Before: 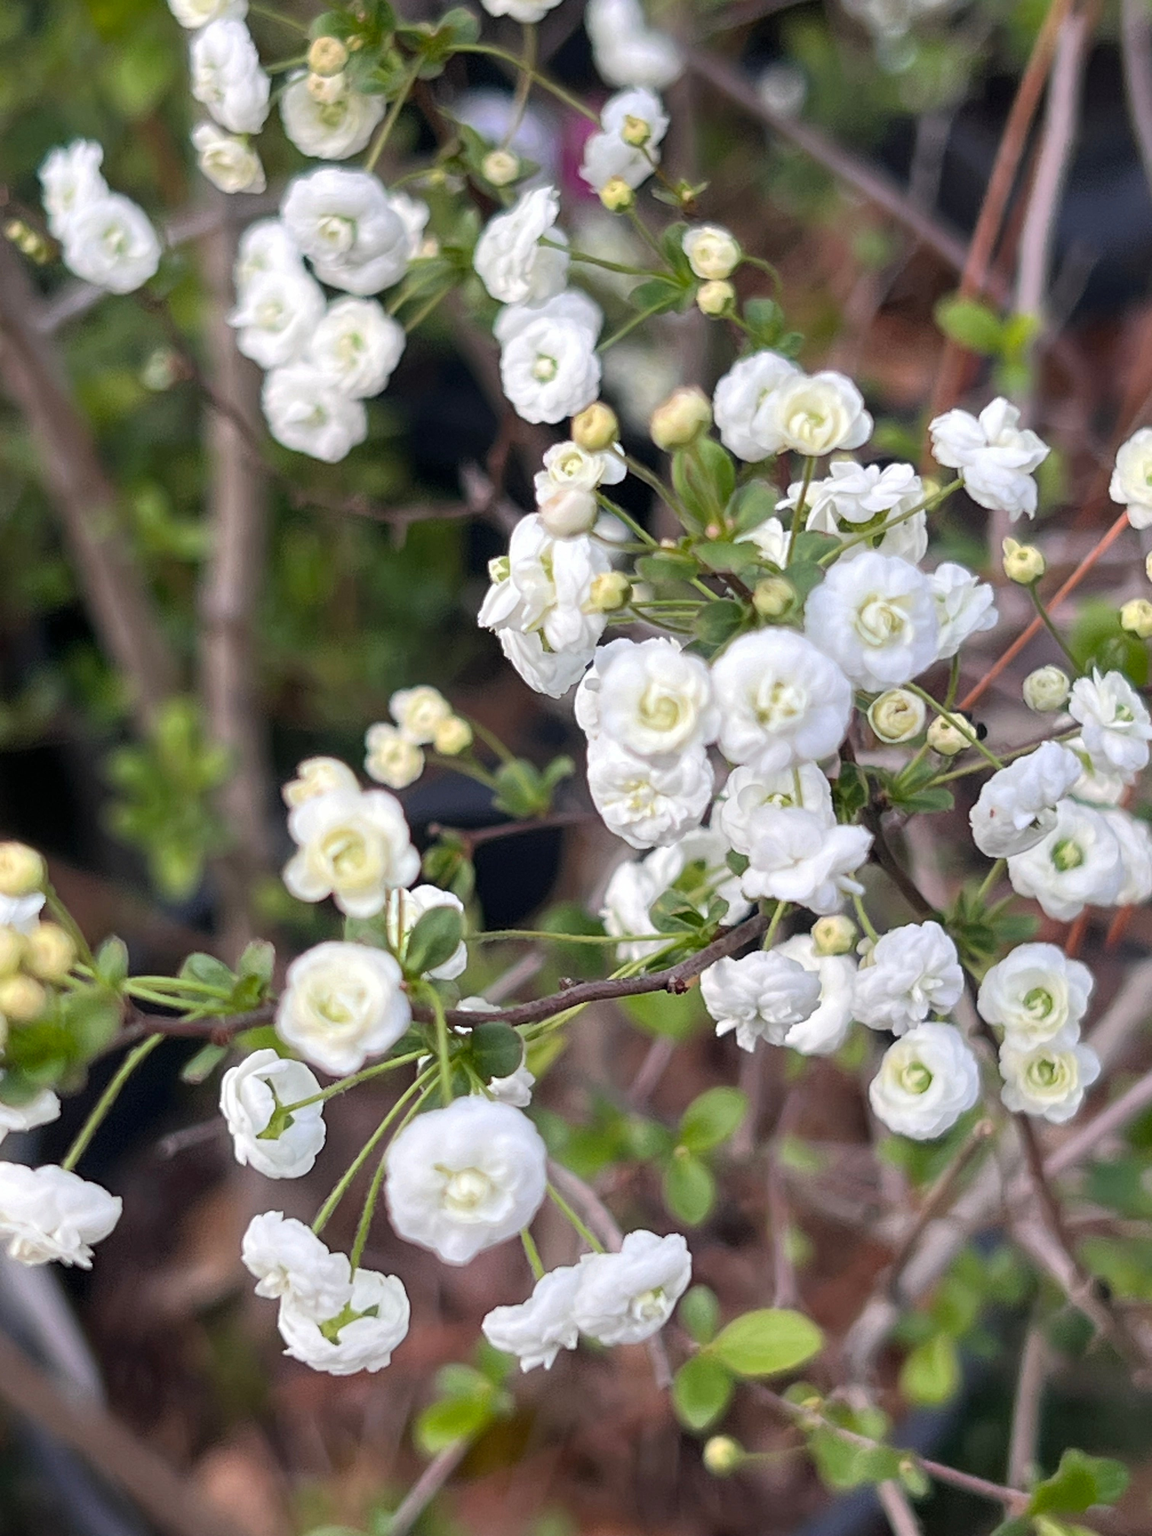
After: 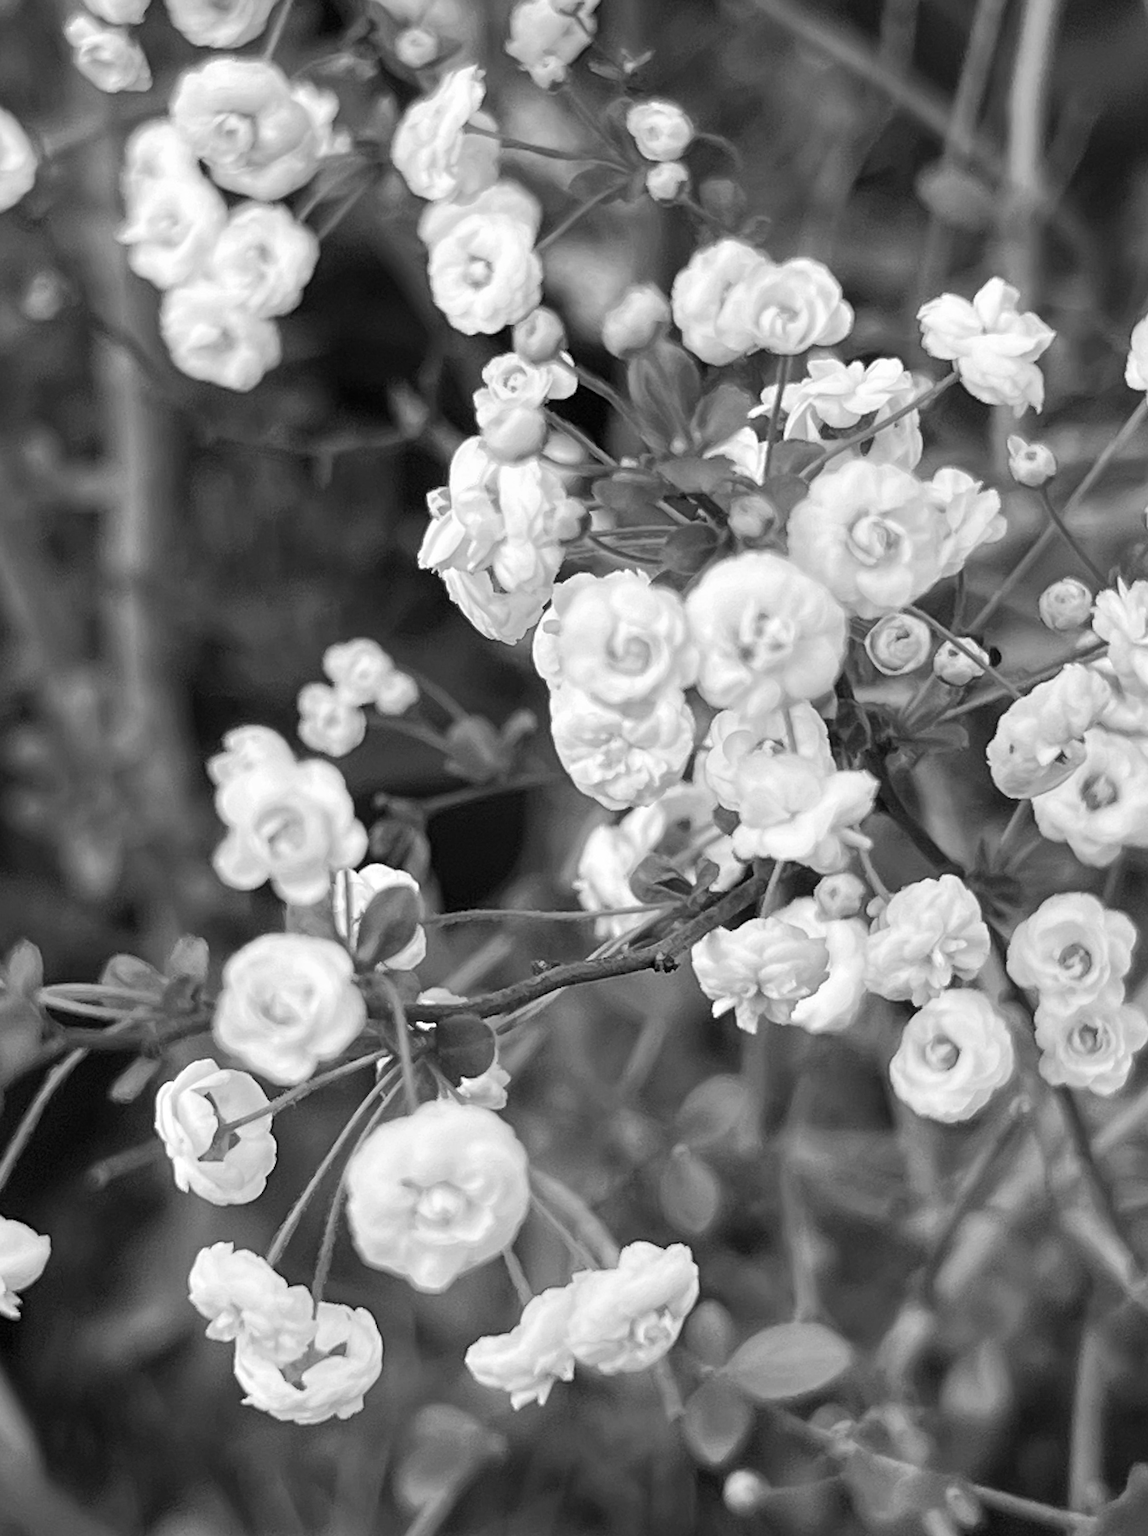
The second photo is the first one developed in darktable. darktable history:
crop and rotate: angle 3.04°, left 6.011%, top 5.682%
color balance rgb: perceptual saturation grading › global saturation 0.001%, perceptual saturation grading › highlights -32.312%, perceptual saturation grading › mid-tones 6.012%, perceptual saturation grading › shadows 18.825%, global vibrance 20%
color calibration: output gray [0.22, 0.42, 0.37, 0], illuminant as shot in camera, x 0.358, y 0.373, temperature 4628.91 K, saturation algorithm version 1 (2020)
tone equalizer: on, module defaults
sharpen: amount 0.205
